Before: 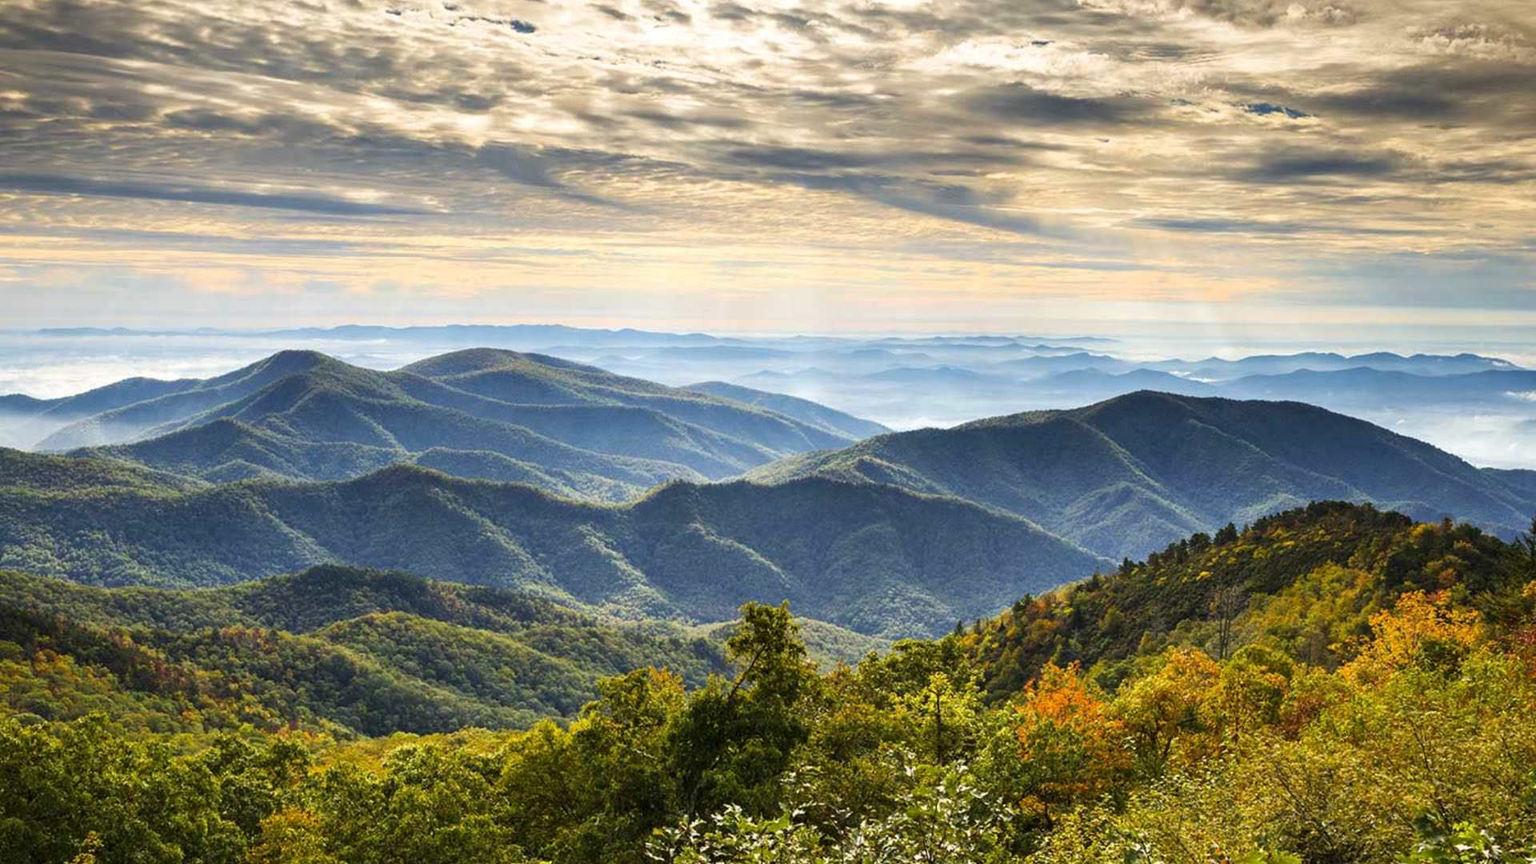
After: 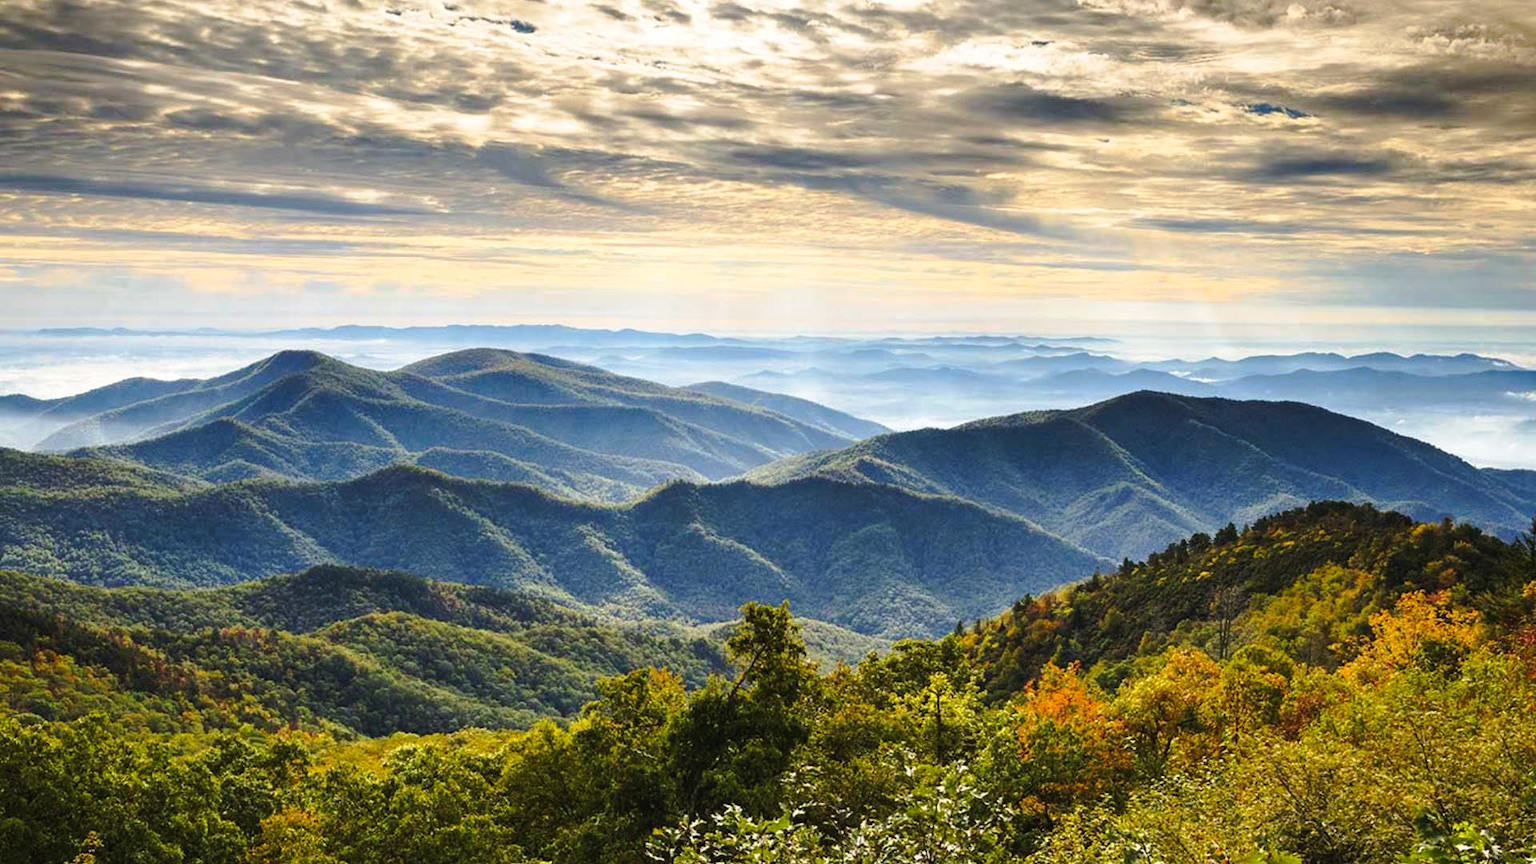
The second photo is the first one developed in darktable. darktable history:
tone curve: curves: ch0 [(0, 0.021) (0.059, 0.053) (0.212, 0.18) (0.337, 0.304) (0.495, 0.505) (0.725, 0.731) (0.89, 0.919) (1, 1)]; ch1 [(0, 0) (0.094, 0.081) (0.285, 0.299) (0.413, 0.43) (0.479, 0.475) (0.54, 0.55) (0.615, 0.65) (0.683, 0.688) (1, 1)]; ch2 [(0, 0) (0.257, 0.217) (0.434, 0.434) (0.498, 0.507) (0.599, 0.578) (1, 1)], preserve colors none
